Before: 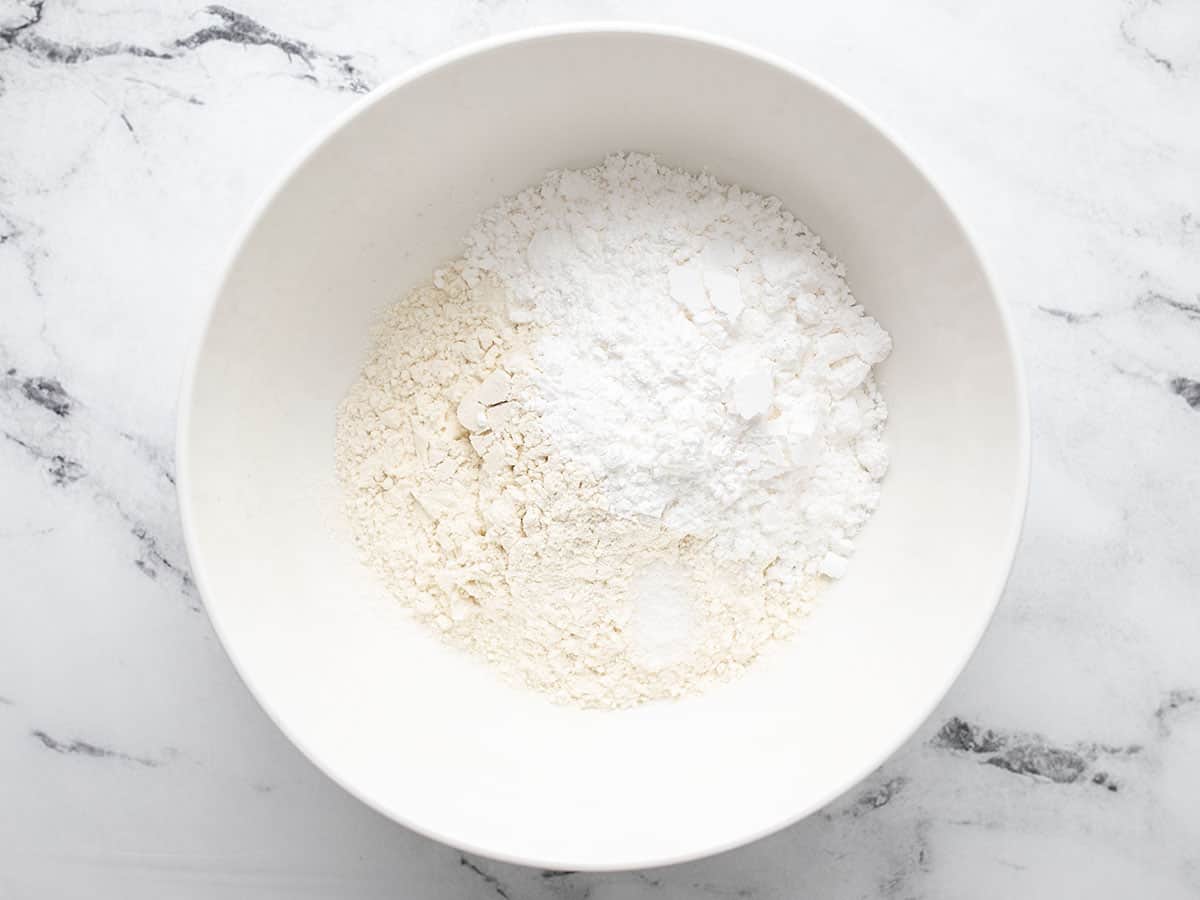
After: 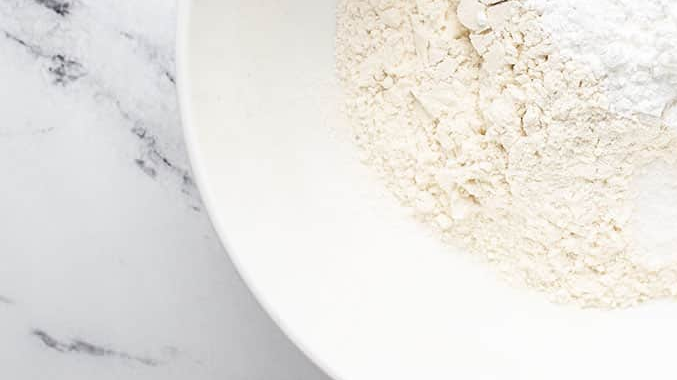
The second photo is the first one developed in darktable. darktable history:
crop: top 44.562%, right 43.577%, bottom 13.171%
